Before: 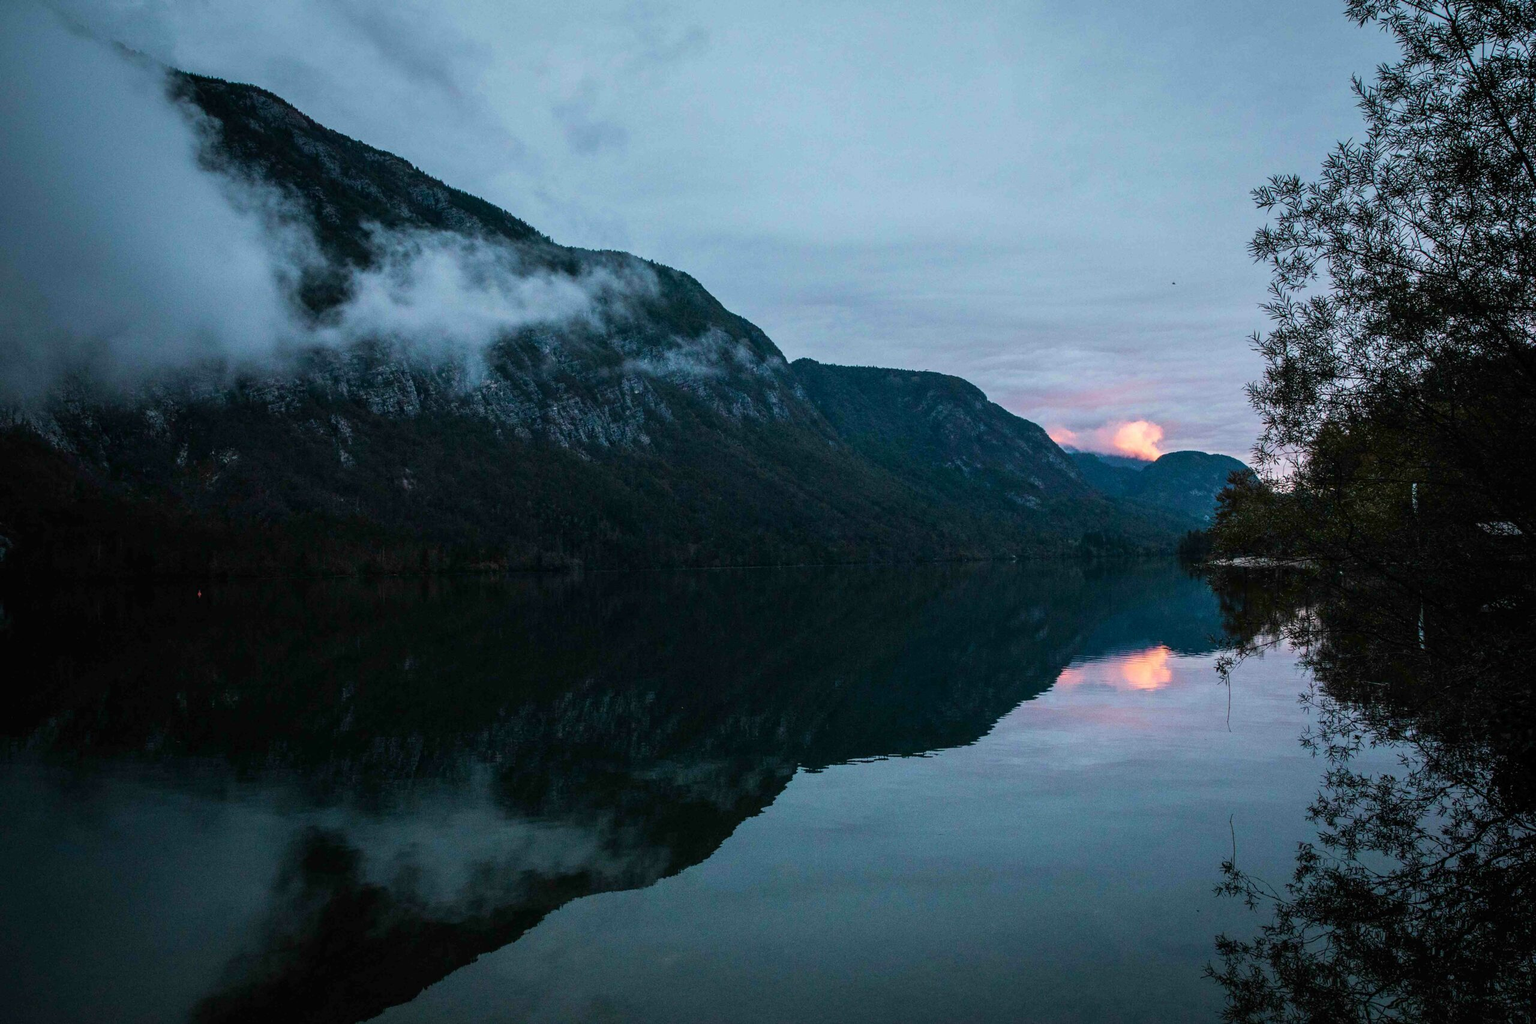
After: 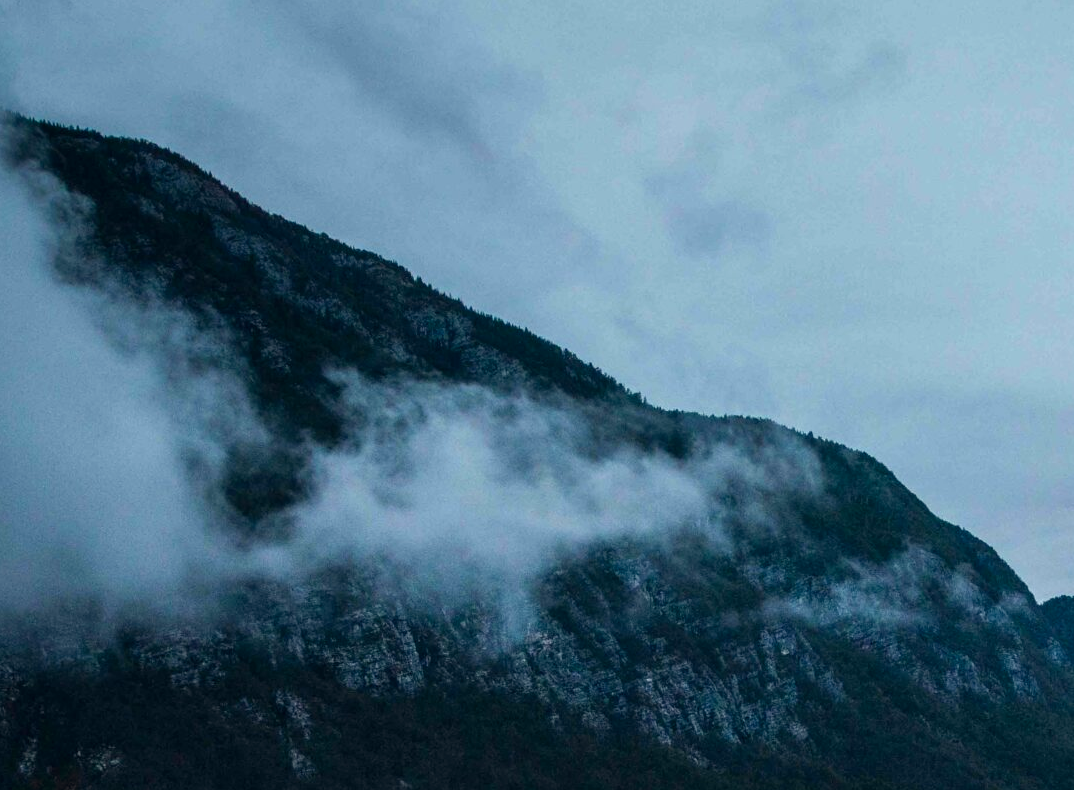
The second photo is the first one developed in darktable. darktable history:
color correction: highlights a* 0.207, highlights b* 2.7, shadows a* -0.874, shadows b* -4.78
crop and rotate: left 10.817%, top 0.062%, right 47.194%, bottom 53.626%
